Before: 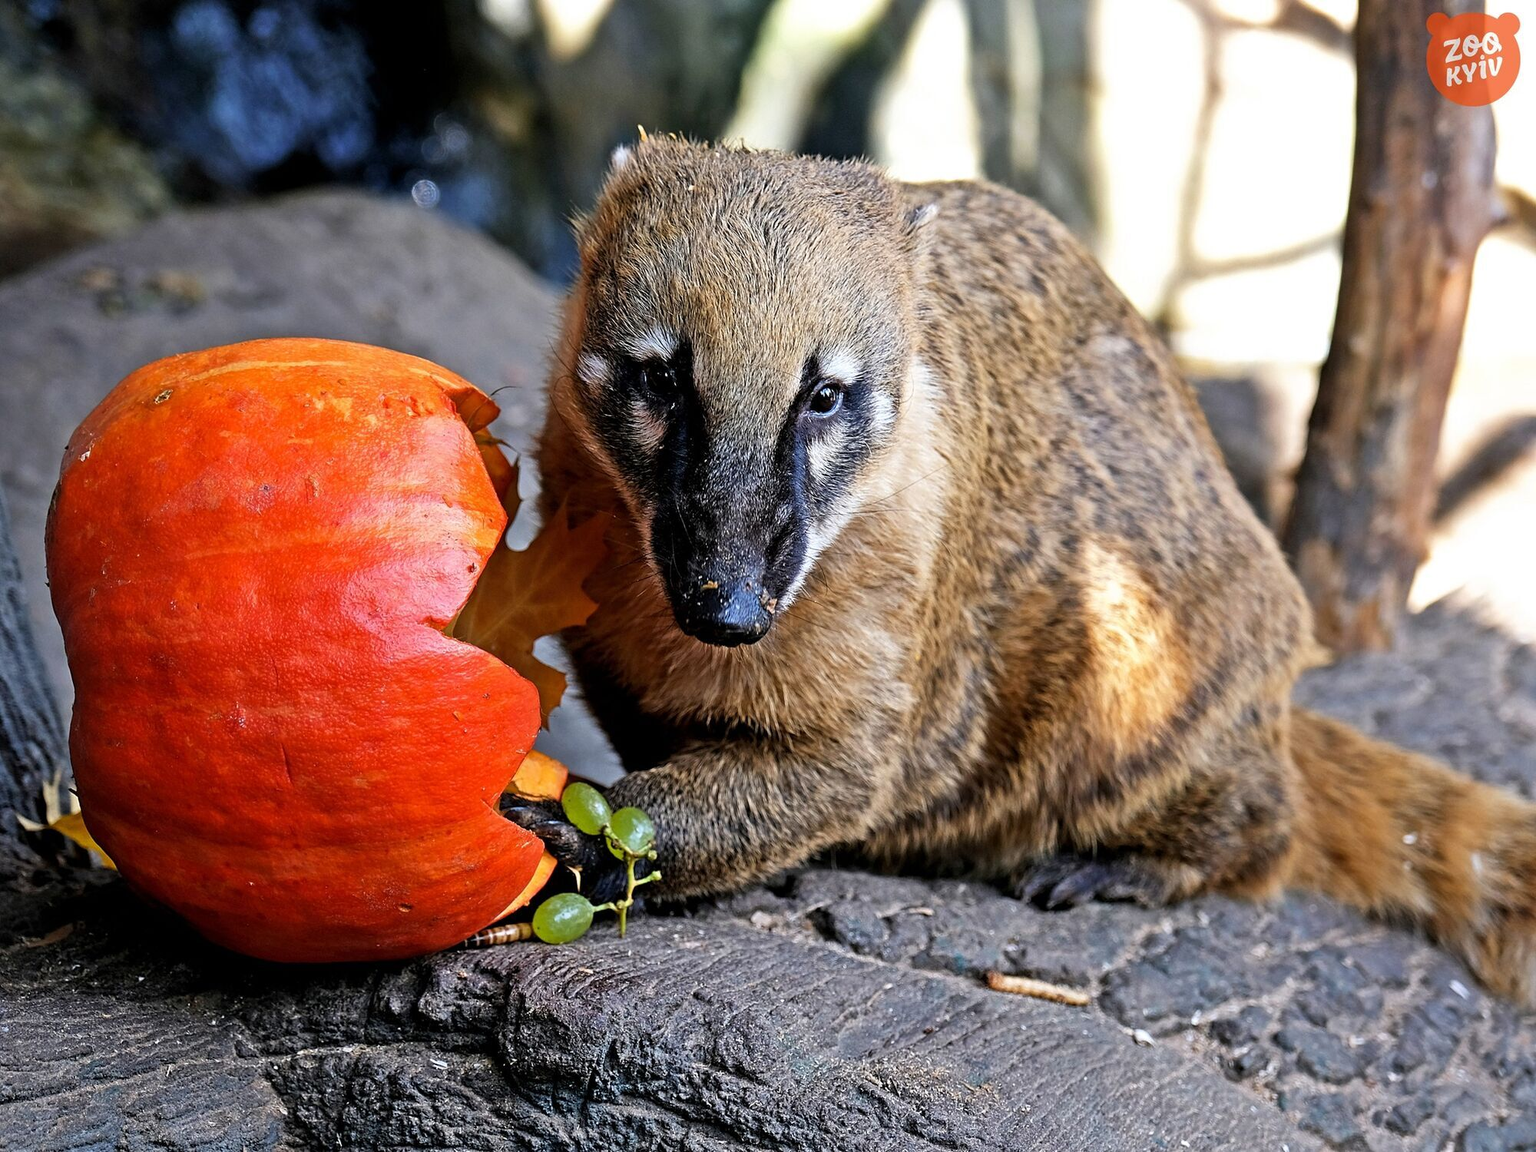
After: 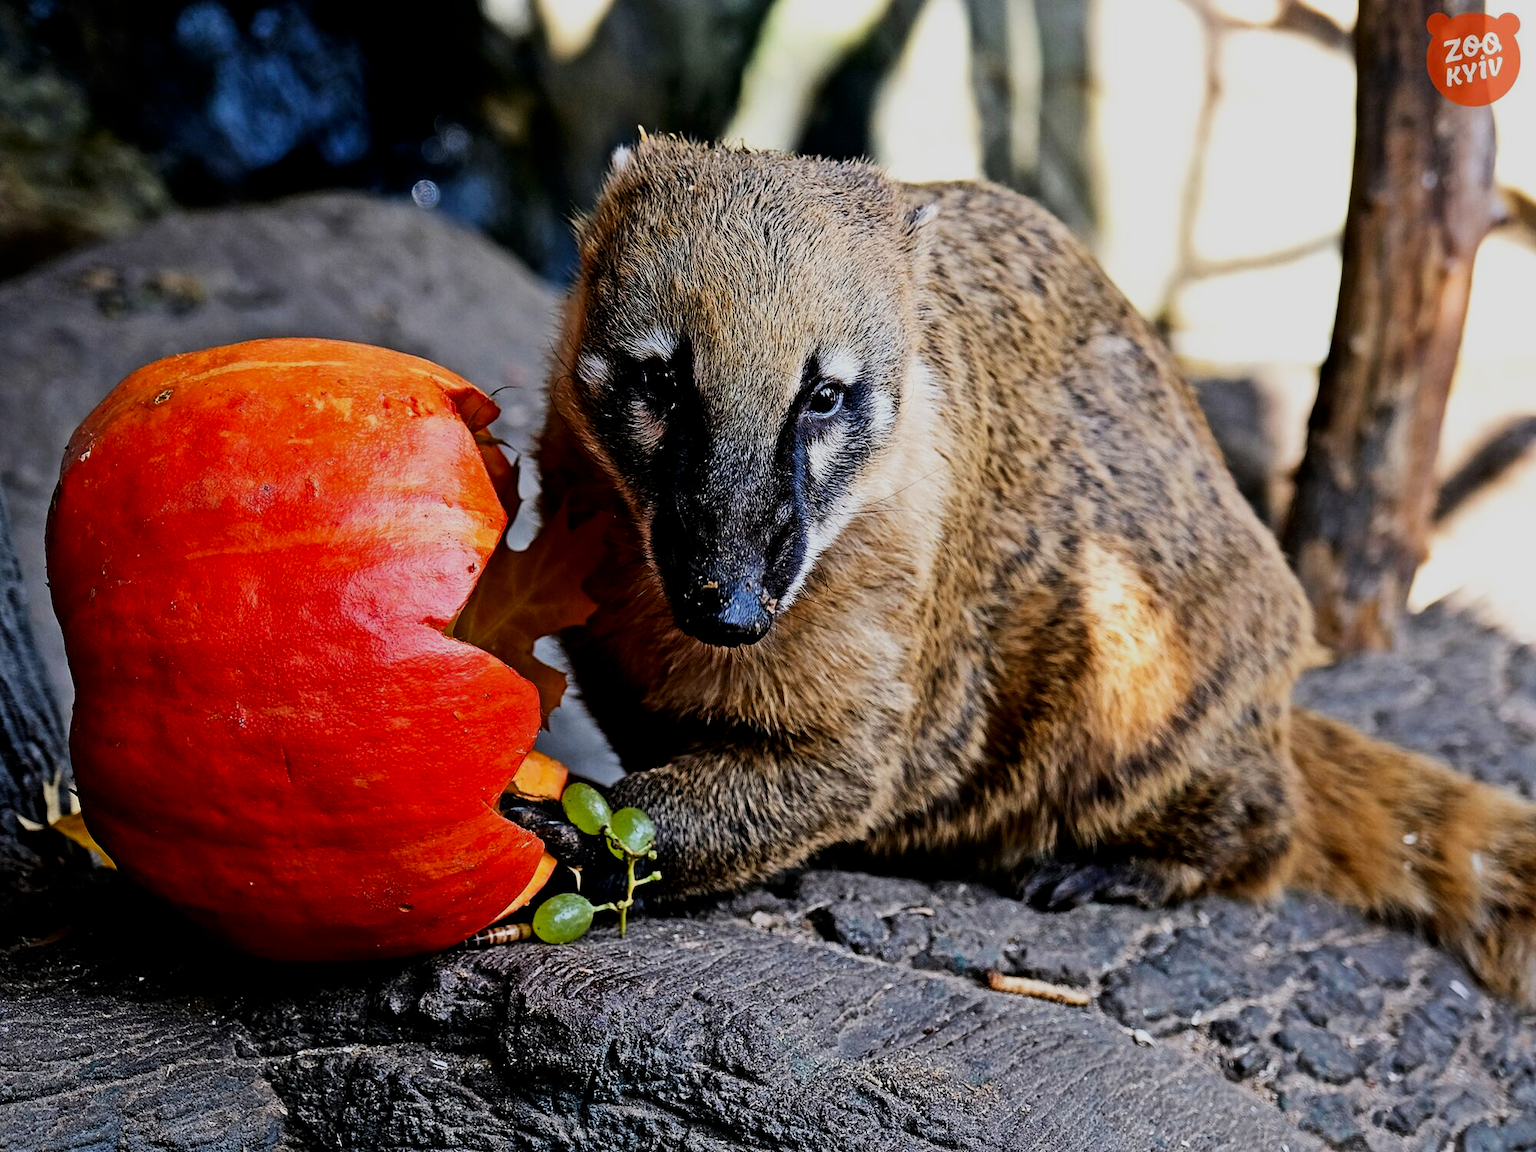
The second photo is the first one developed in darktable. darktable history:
contrast brightness saturation: contrast 0.069, brightness -0.126, saturation 0.059
filmic rgb: black relative exposure -7.65 EV, white relative exposure 4.56 EV, hardness 3.61, contrast 1.266
